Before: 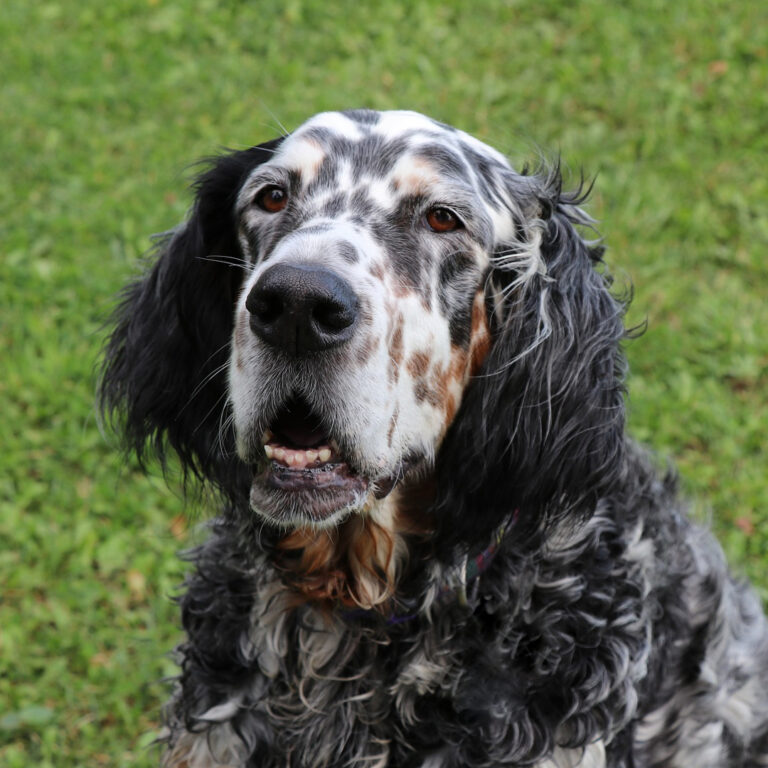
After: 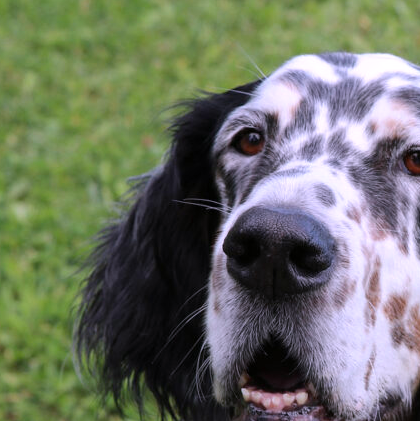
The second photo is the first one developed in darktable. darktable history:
white balance: red 1.042, blue 1.17
crop and rotate: left 3.047%, top 7.509%, right 42.236%, bottom 37.598%
